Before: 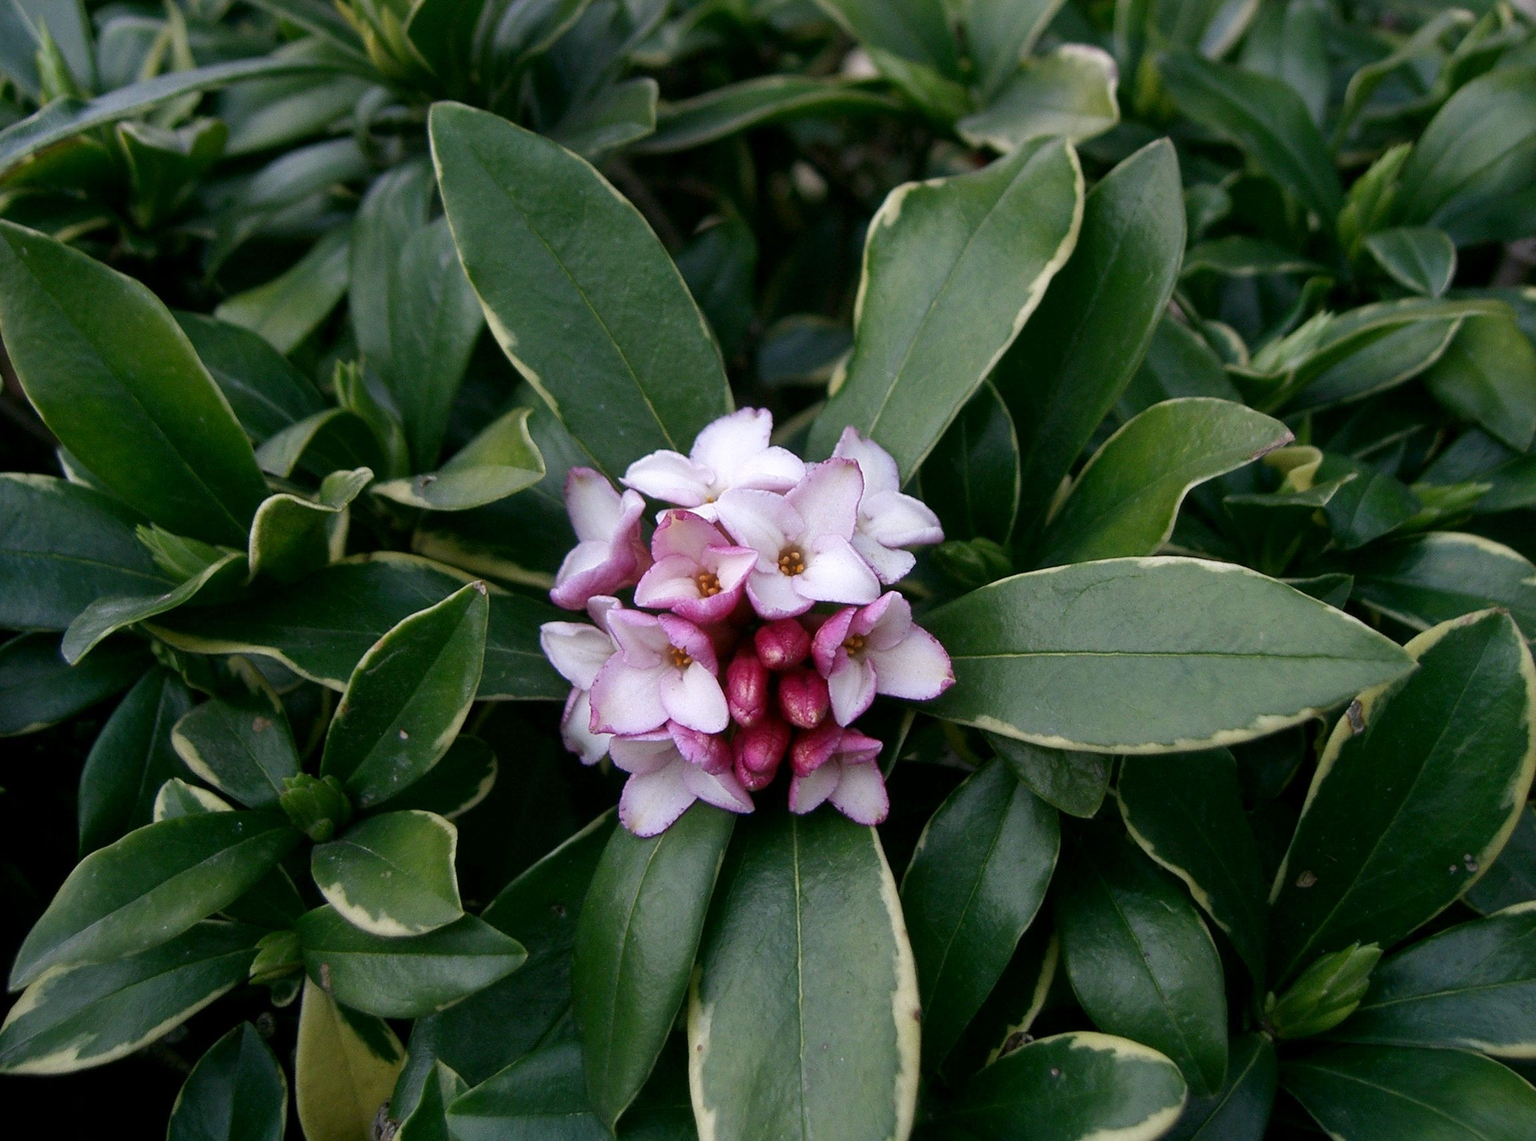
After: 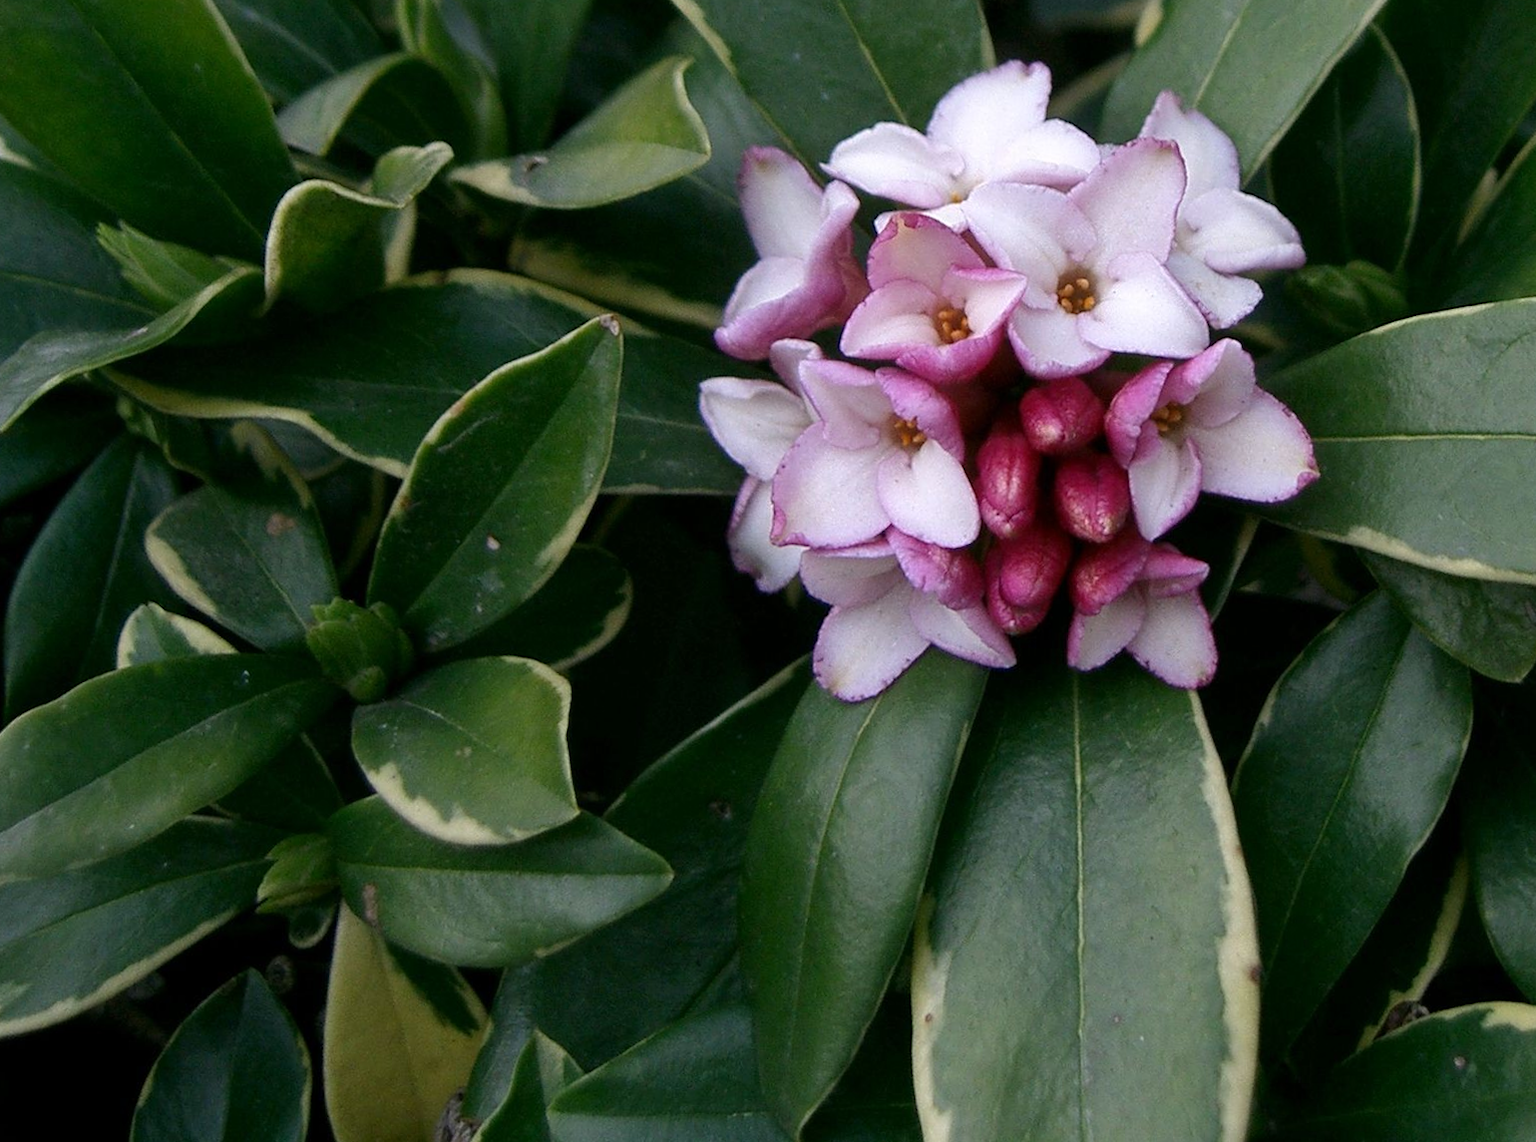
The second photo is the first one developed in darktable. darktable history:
crop and rotate: angle -0.82°, left 3.85%, top 31.828%, right 27.992%
base curve: curves: ch0 [(0, 0) (0.472, 0.455) (1, 1)], preserve colors none
